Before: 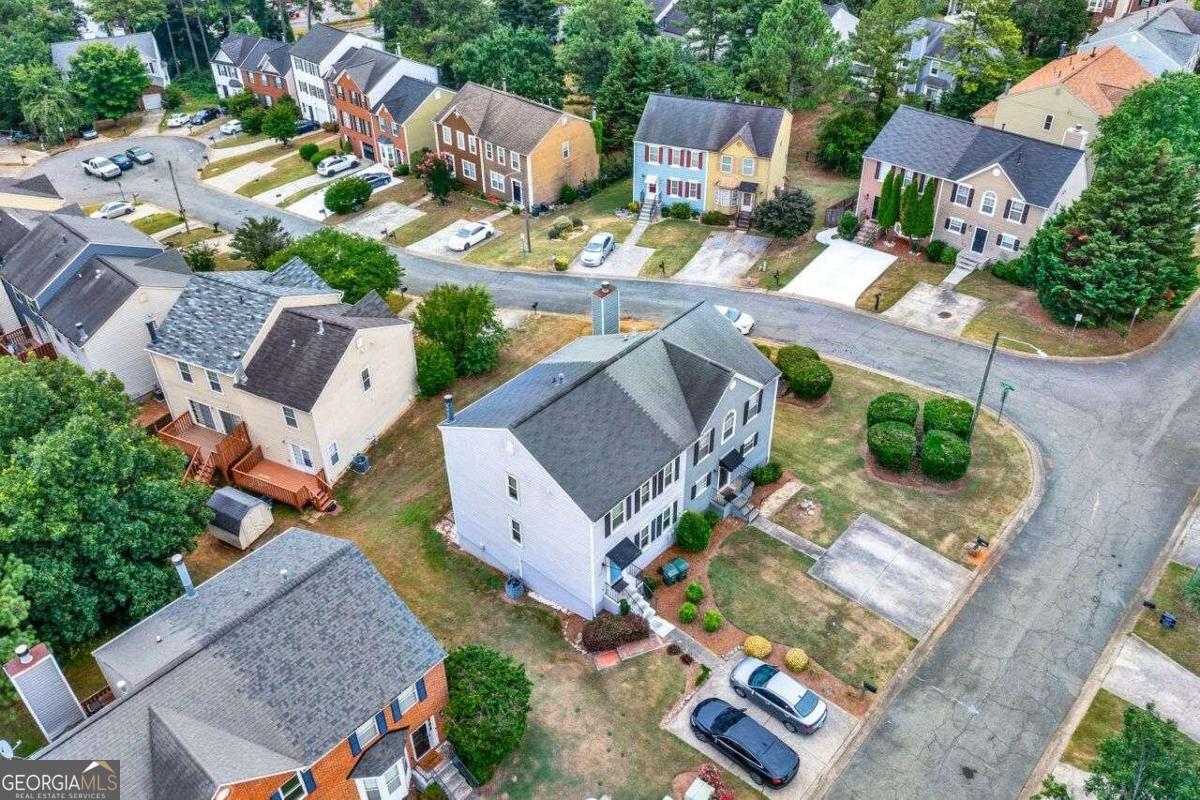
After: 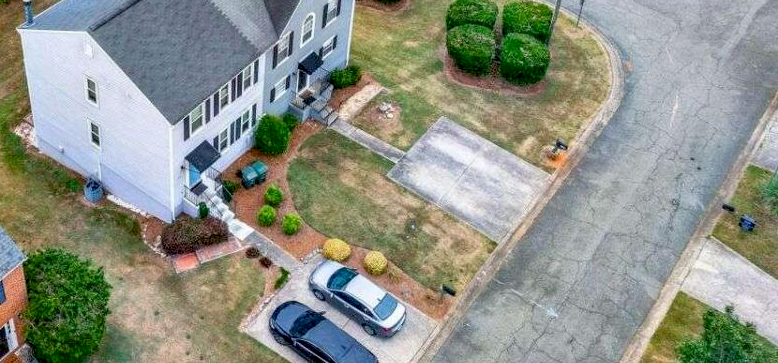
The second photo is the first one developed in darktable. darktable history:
exposure: black level correction 0.009, compensate highlight preservation false
crop and rotate: left 35.124%, top 49.746%, bottom 4.847%
